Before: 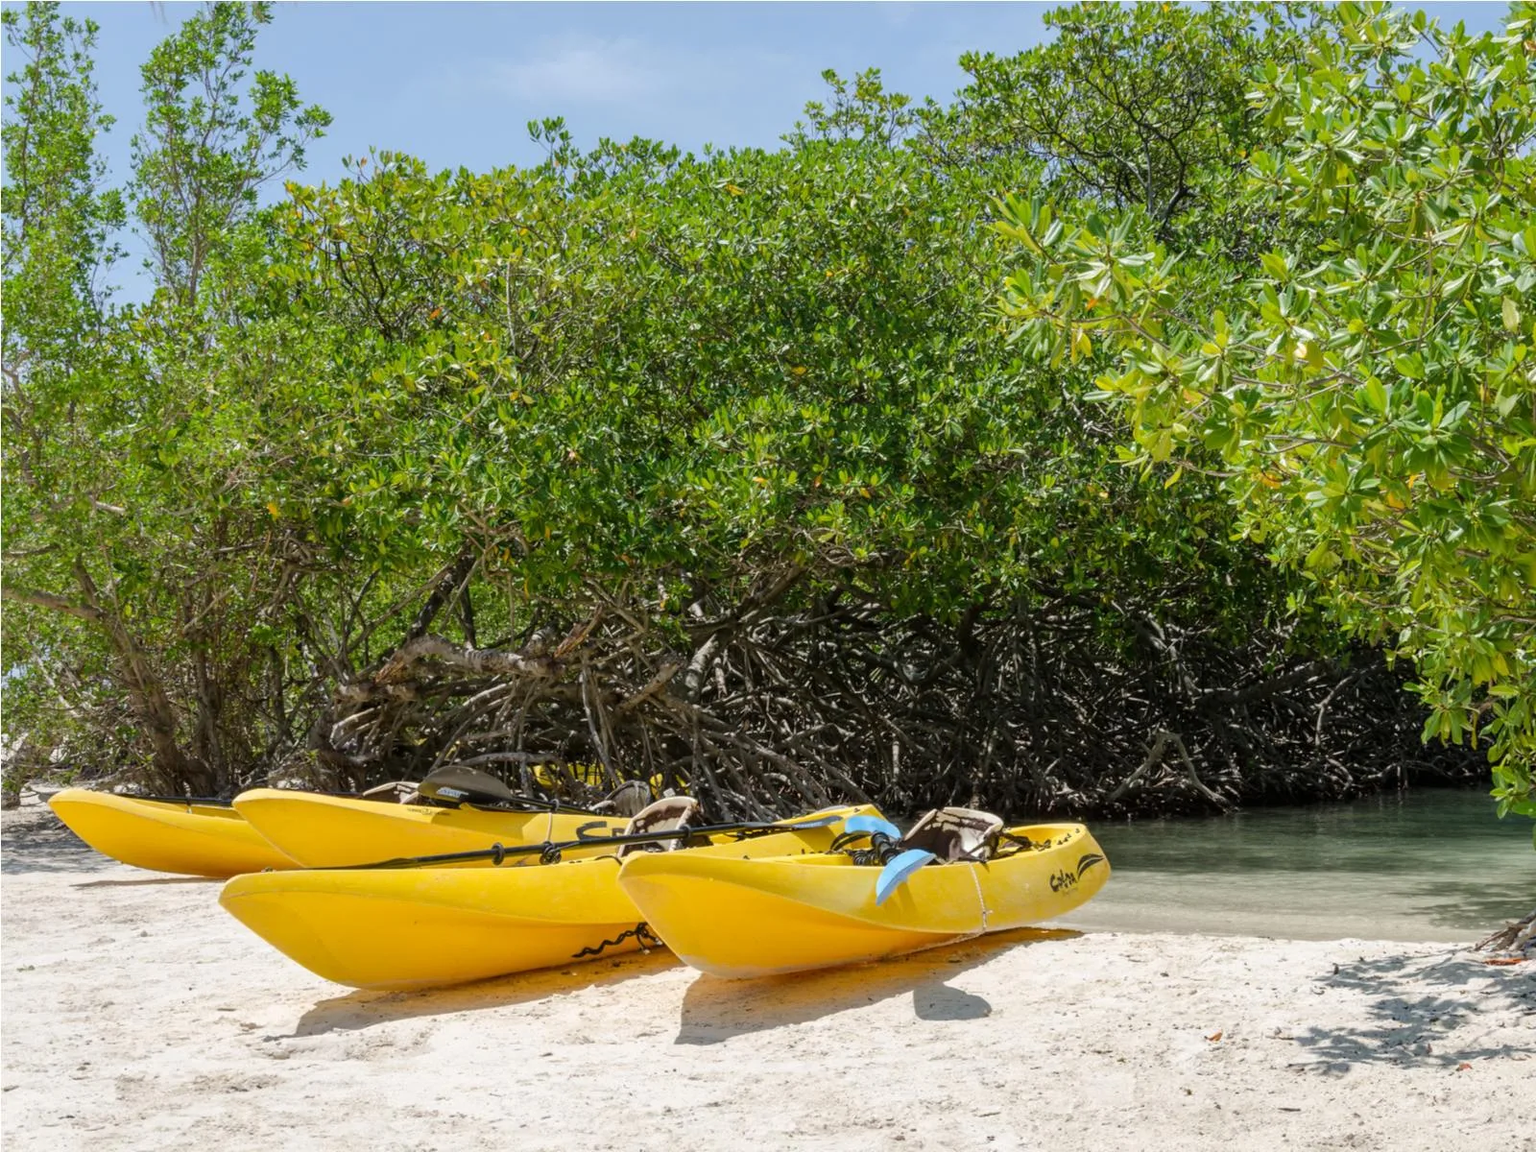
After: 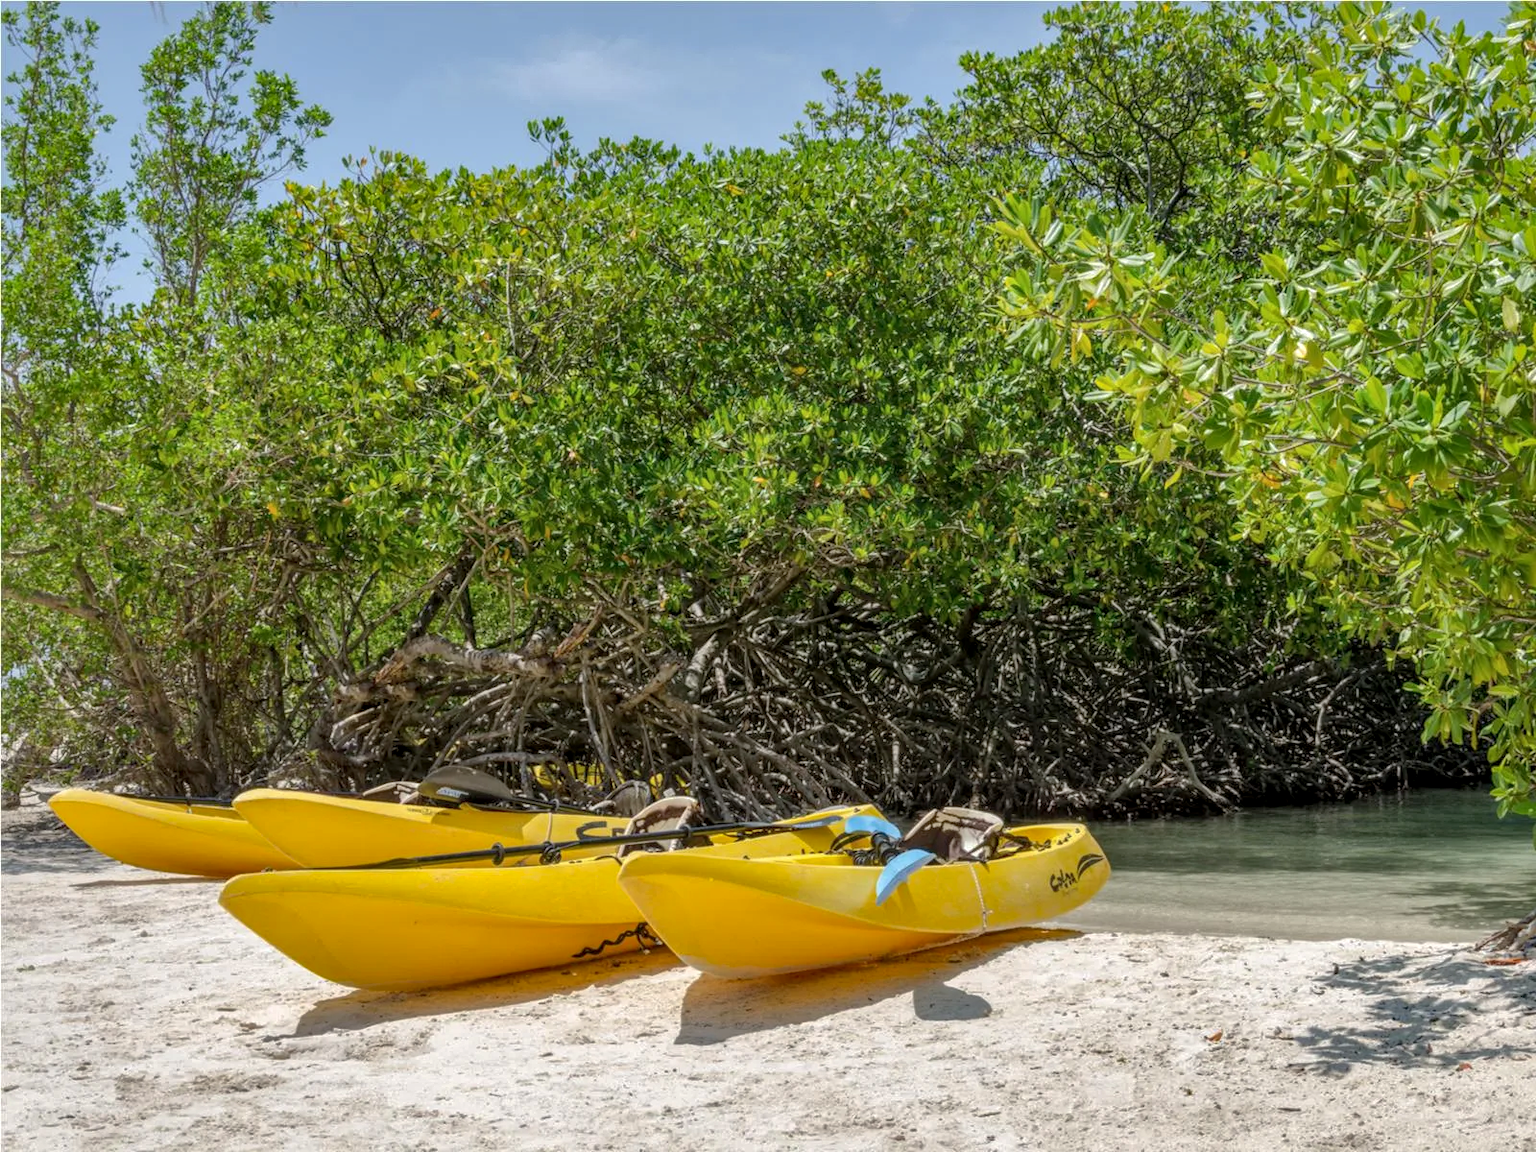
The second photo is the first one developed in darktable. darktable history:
local contrast: detail 130%
shadows and highlights: on, module defaults
